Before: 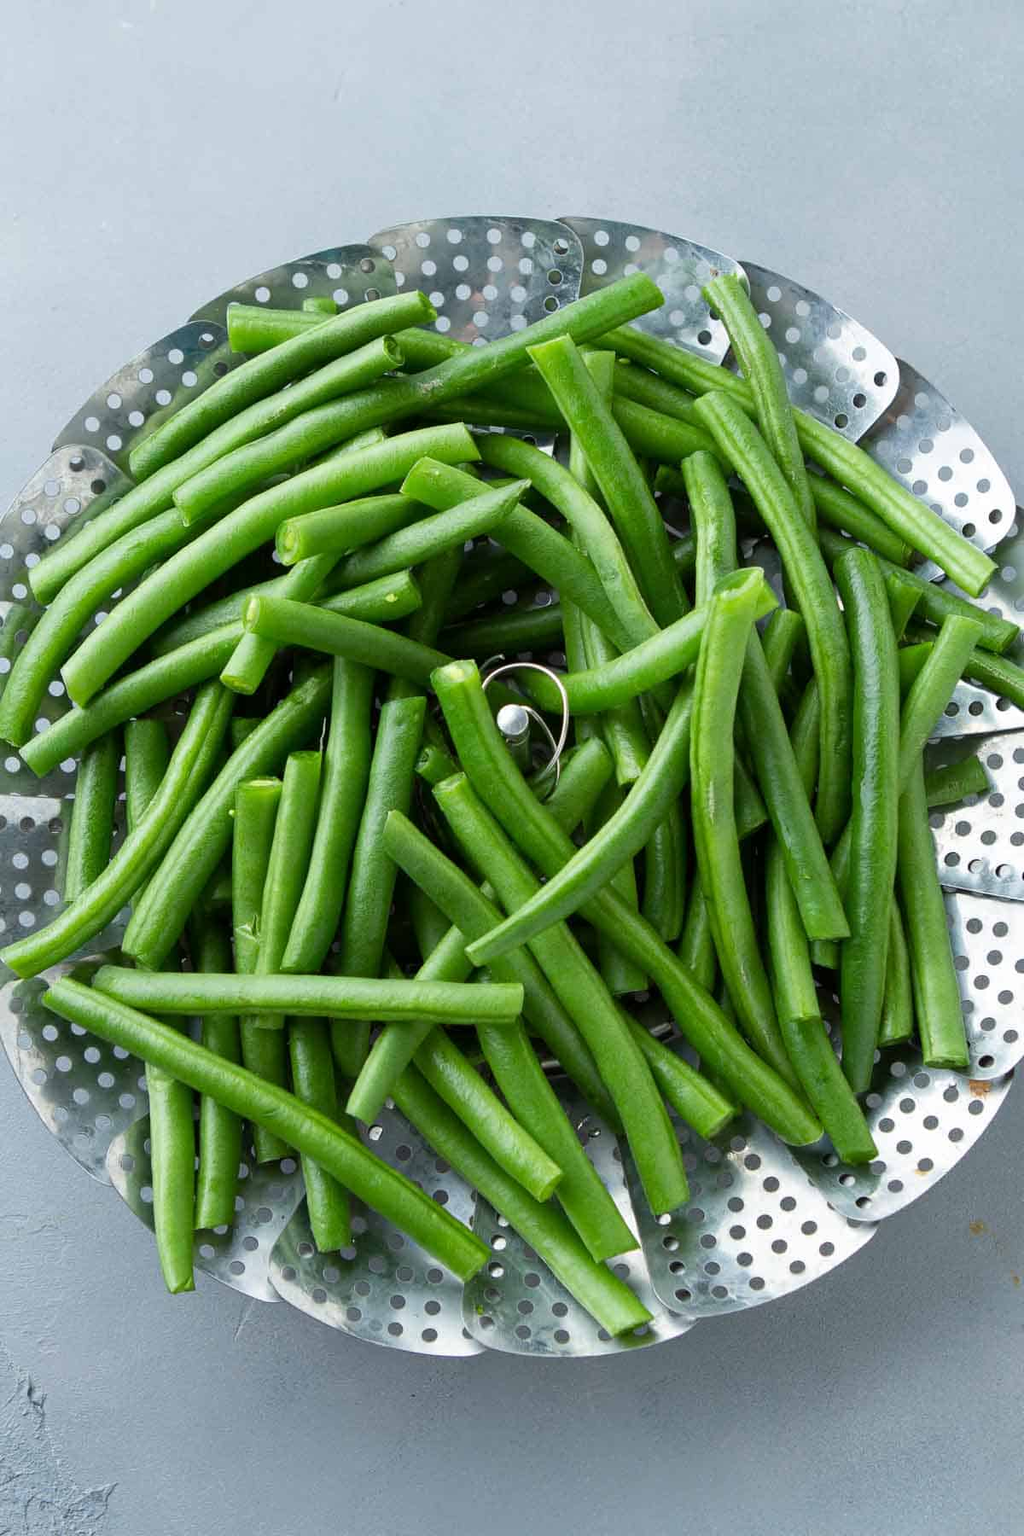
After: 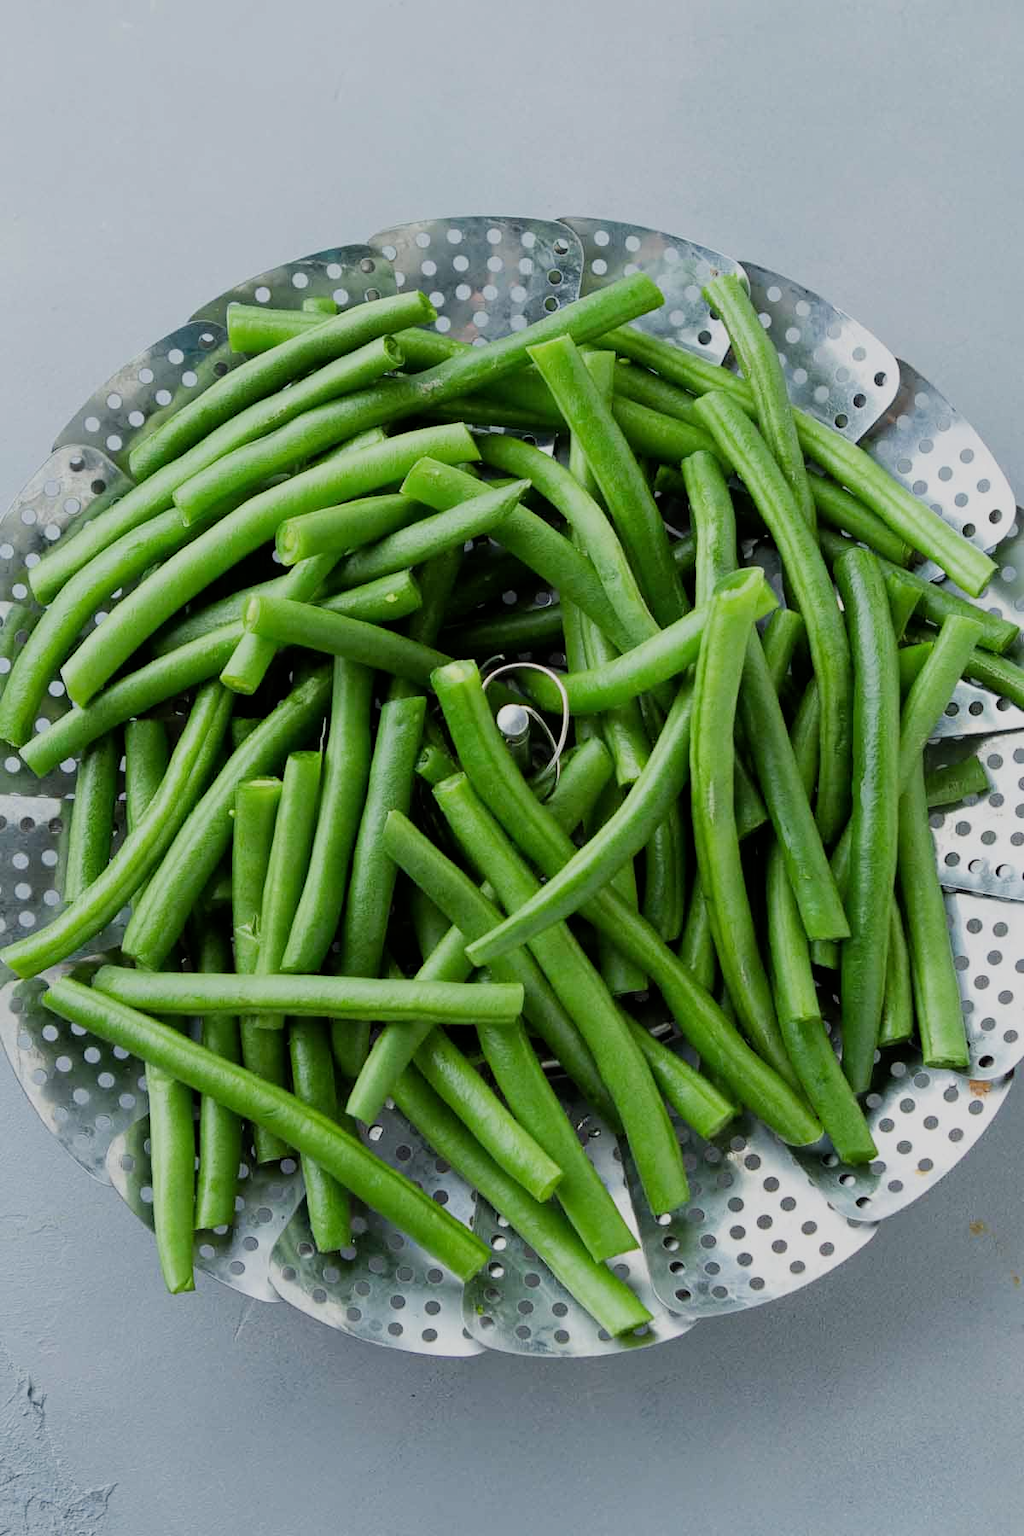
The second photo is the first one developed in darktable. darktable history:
filmic rgb: black relative exposure -8.4 EV, white relative exposure 4.68 EV, threshold 5.96 EV, hardness 3.83, enable highlight reconstruction true
